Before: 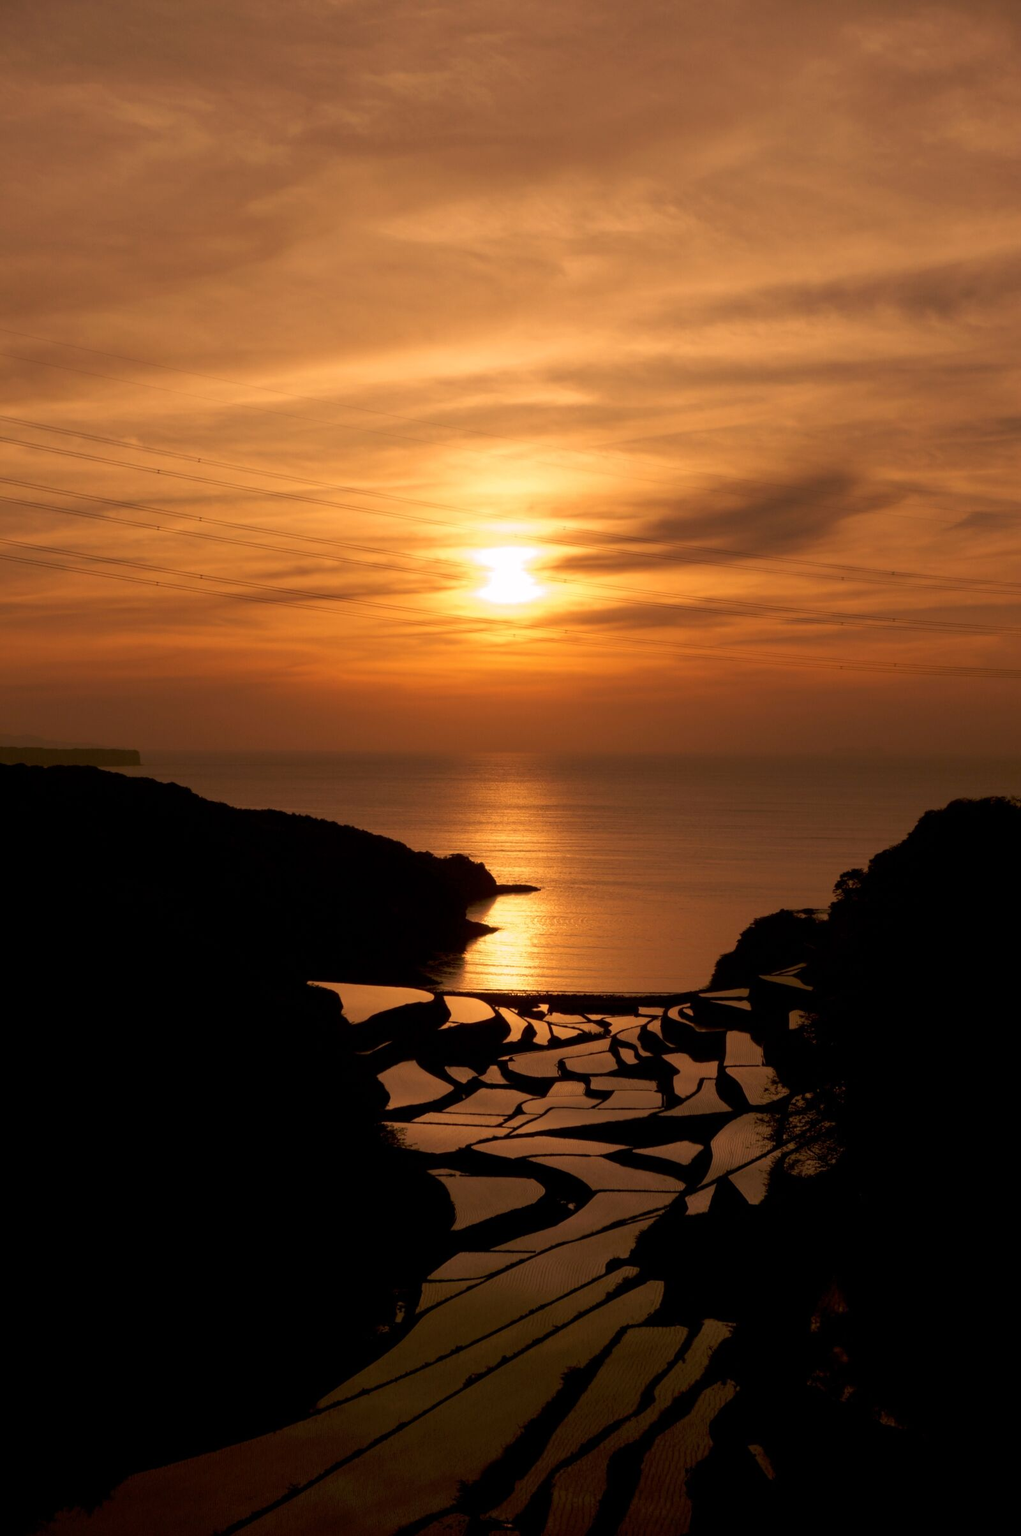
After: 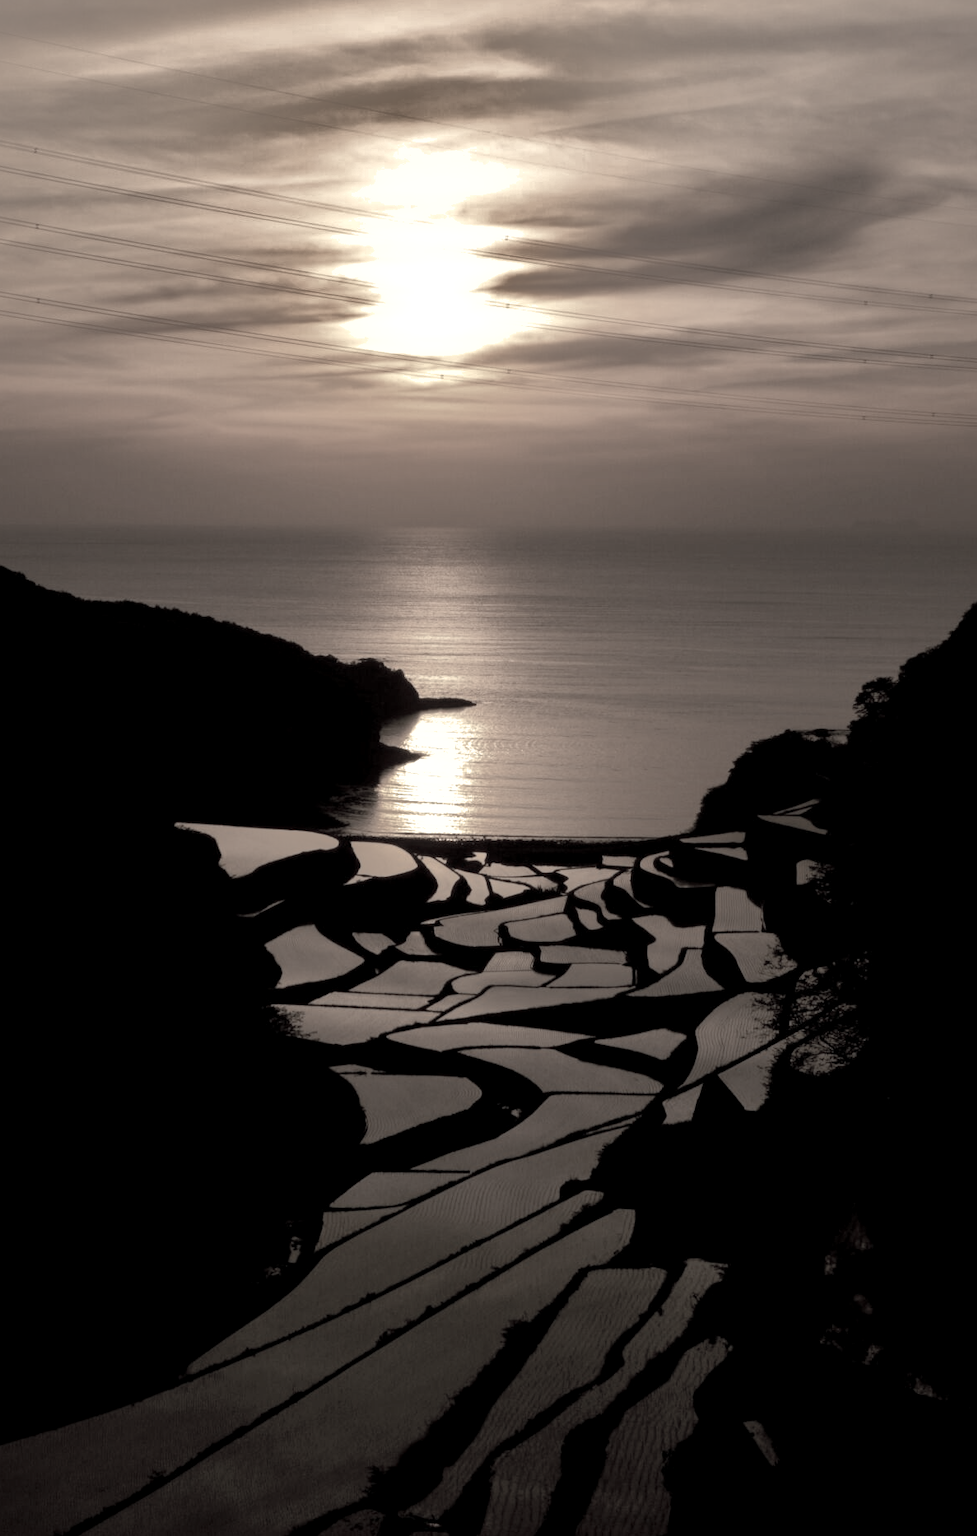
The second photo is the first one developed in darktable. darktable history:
shadows and highlights: shadows 25.07, highlights -70.51
exposure: black level correction 0.001, exposure 0.499 EV, compensate highlight preservation false
crop: left 16.836%, top 22.388%, right 8.895%
color correction: highlights b* -0.061, saturation 0.155
